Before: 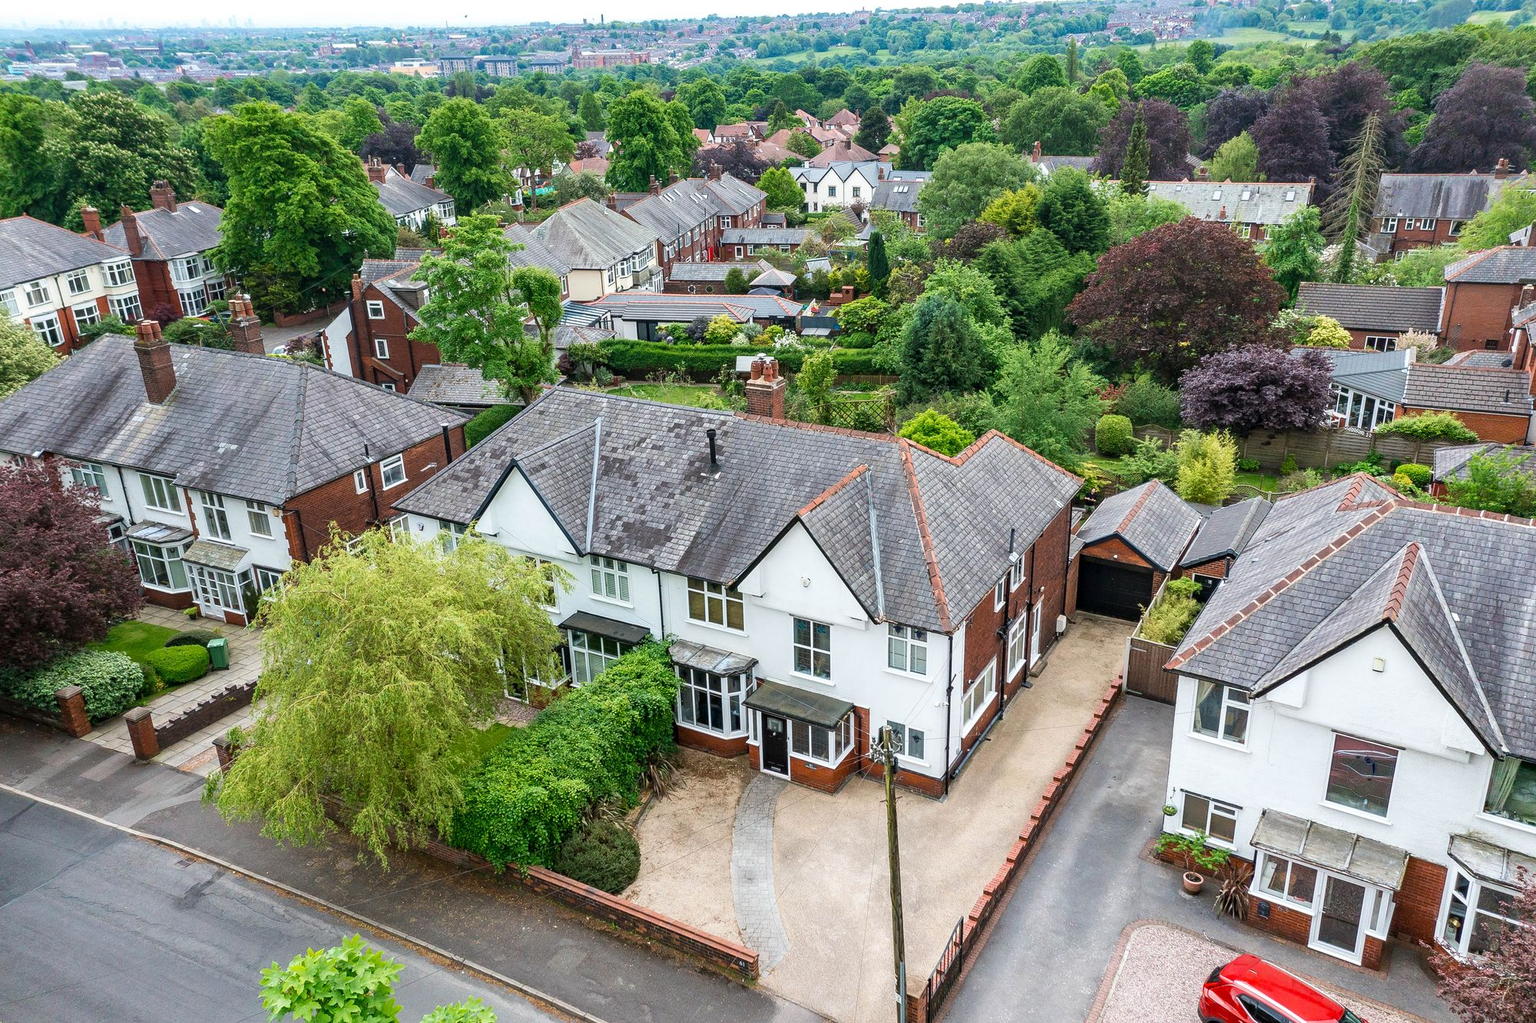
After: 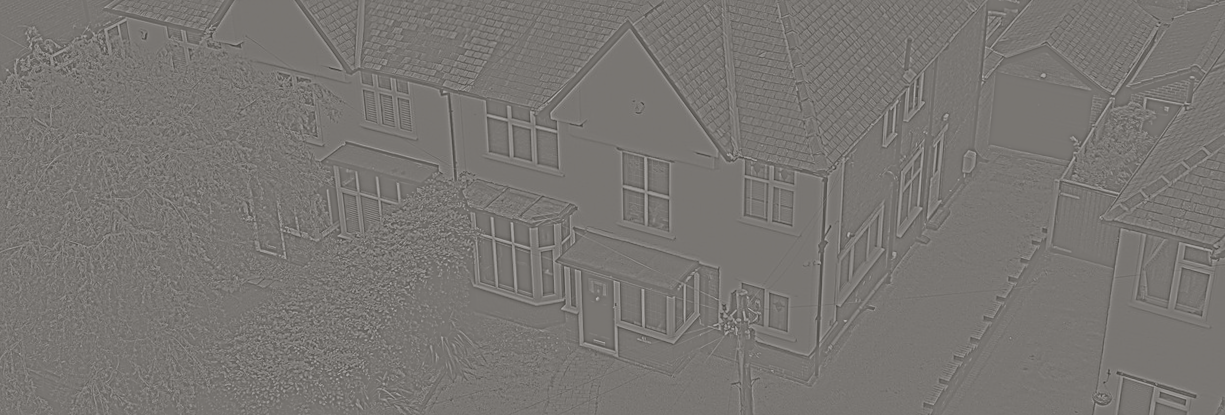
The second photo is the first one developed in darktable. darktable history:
white balance: red 1, blue 1
sharpen: on, module defaults
highpass: sharpness 9.84%, contrast boost 9.94%
shadows and highlights: soften with gaussian
color balance: mode lift, gamma, gain (sRGB), lift [1, 0.99, 1.01, 0.992], gamma [1, 1.037, 0.974, 0.963]
crop: left 18.091%, top 51.13%, right 17.525%, bottom 16.85%
exposure: black level correction -0.062, exposure -0.05 EV, compensate highlight preservation false
rotate and perspective: rotation 0.074°, lens shift (vertical) 0.096, lens shift (horizontal) -0.041, crop left 0.043, crop right 0.952, crop top 0.024, crop bottom 0.979
